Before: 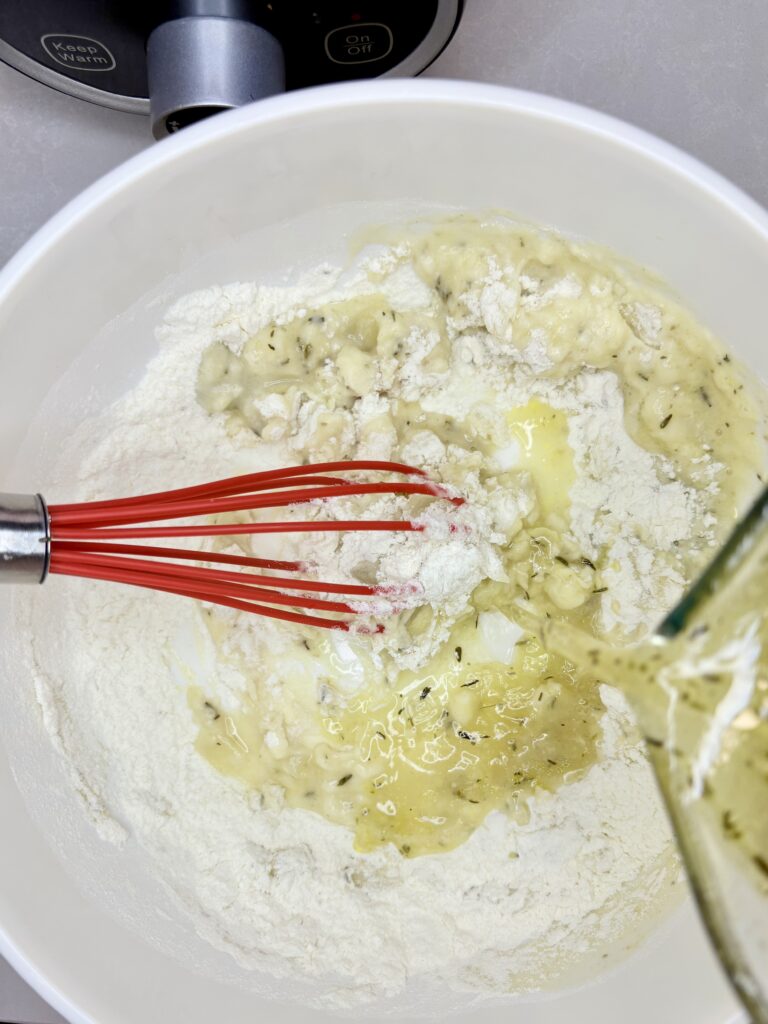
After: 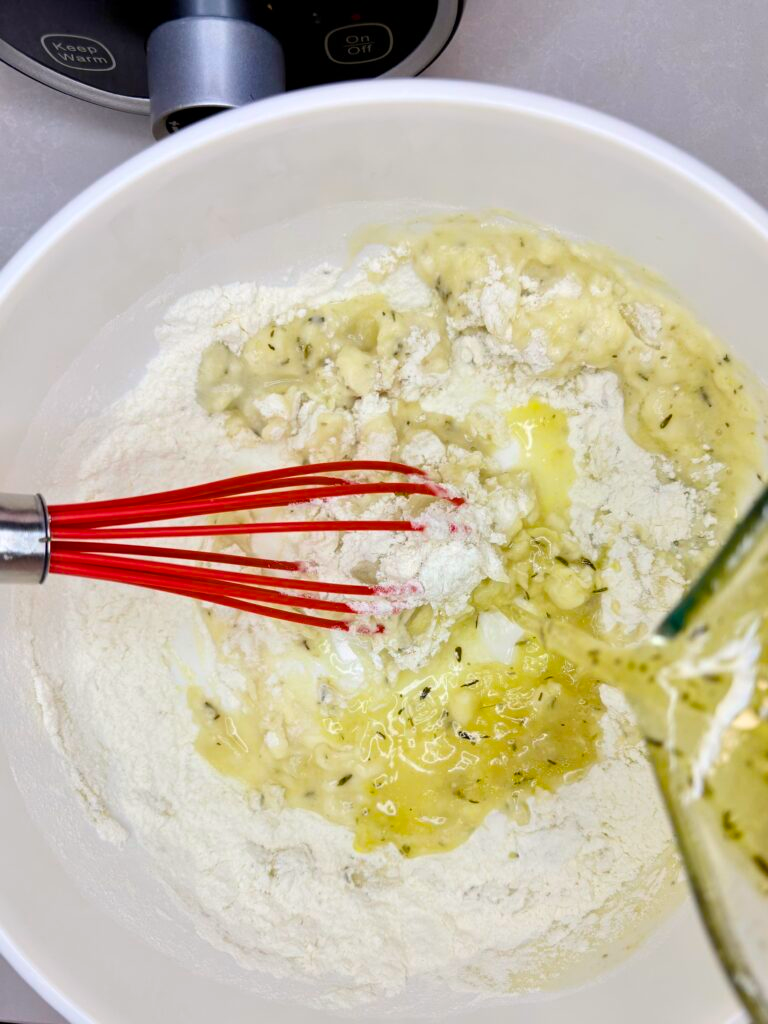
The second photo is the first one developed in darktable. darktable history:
color balance rgb: highlights gain › chroma 0.298%, highlights gain › hue 332.65°, perceptual saturation grading › global saturation 25.465%, global vibrance 8.009%
